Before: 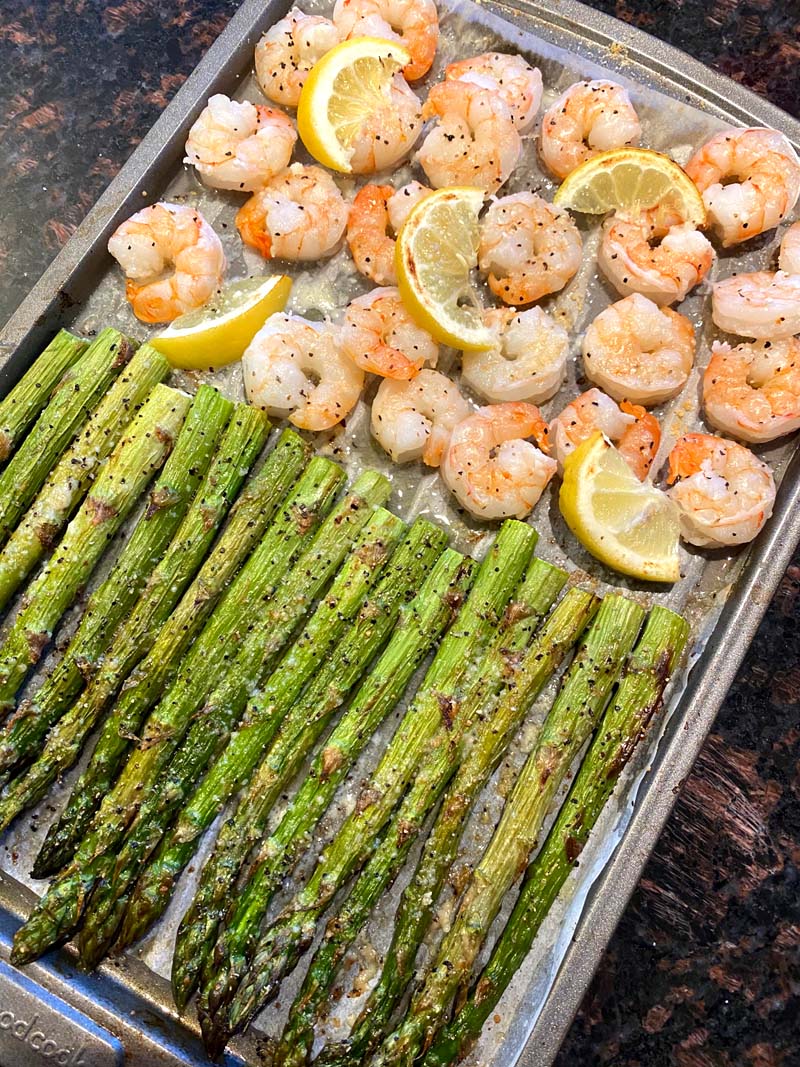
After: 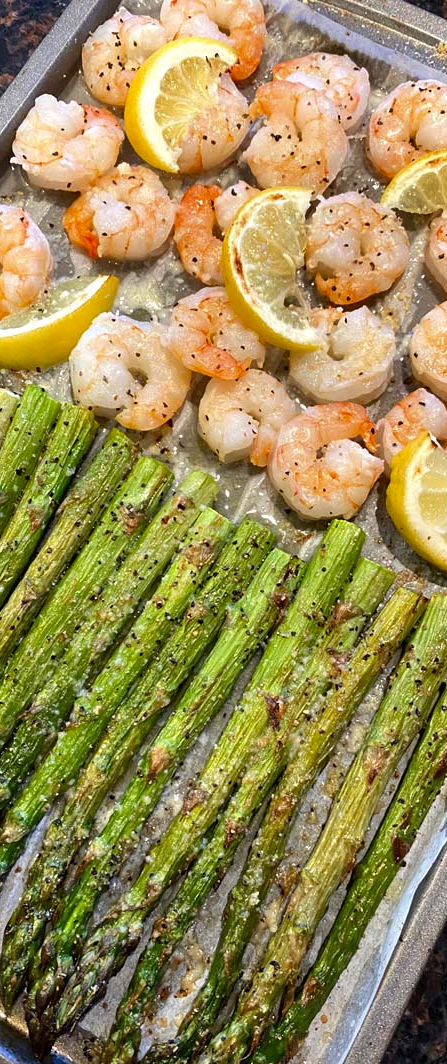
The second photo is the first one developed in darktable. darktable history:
crop: left 21.674%, right 22.086%
rotate and perspective: automatic cropping original format, crop left 0, crop top 0
shadows and highlights: soften with gaussian
